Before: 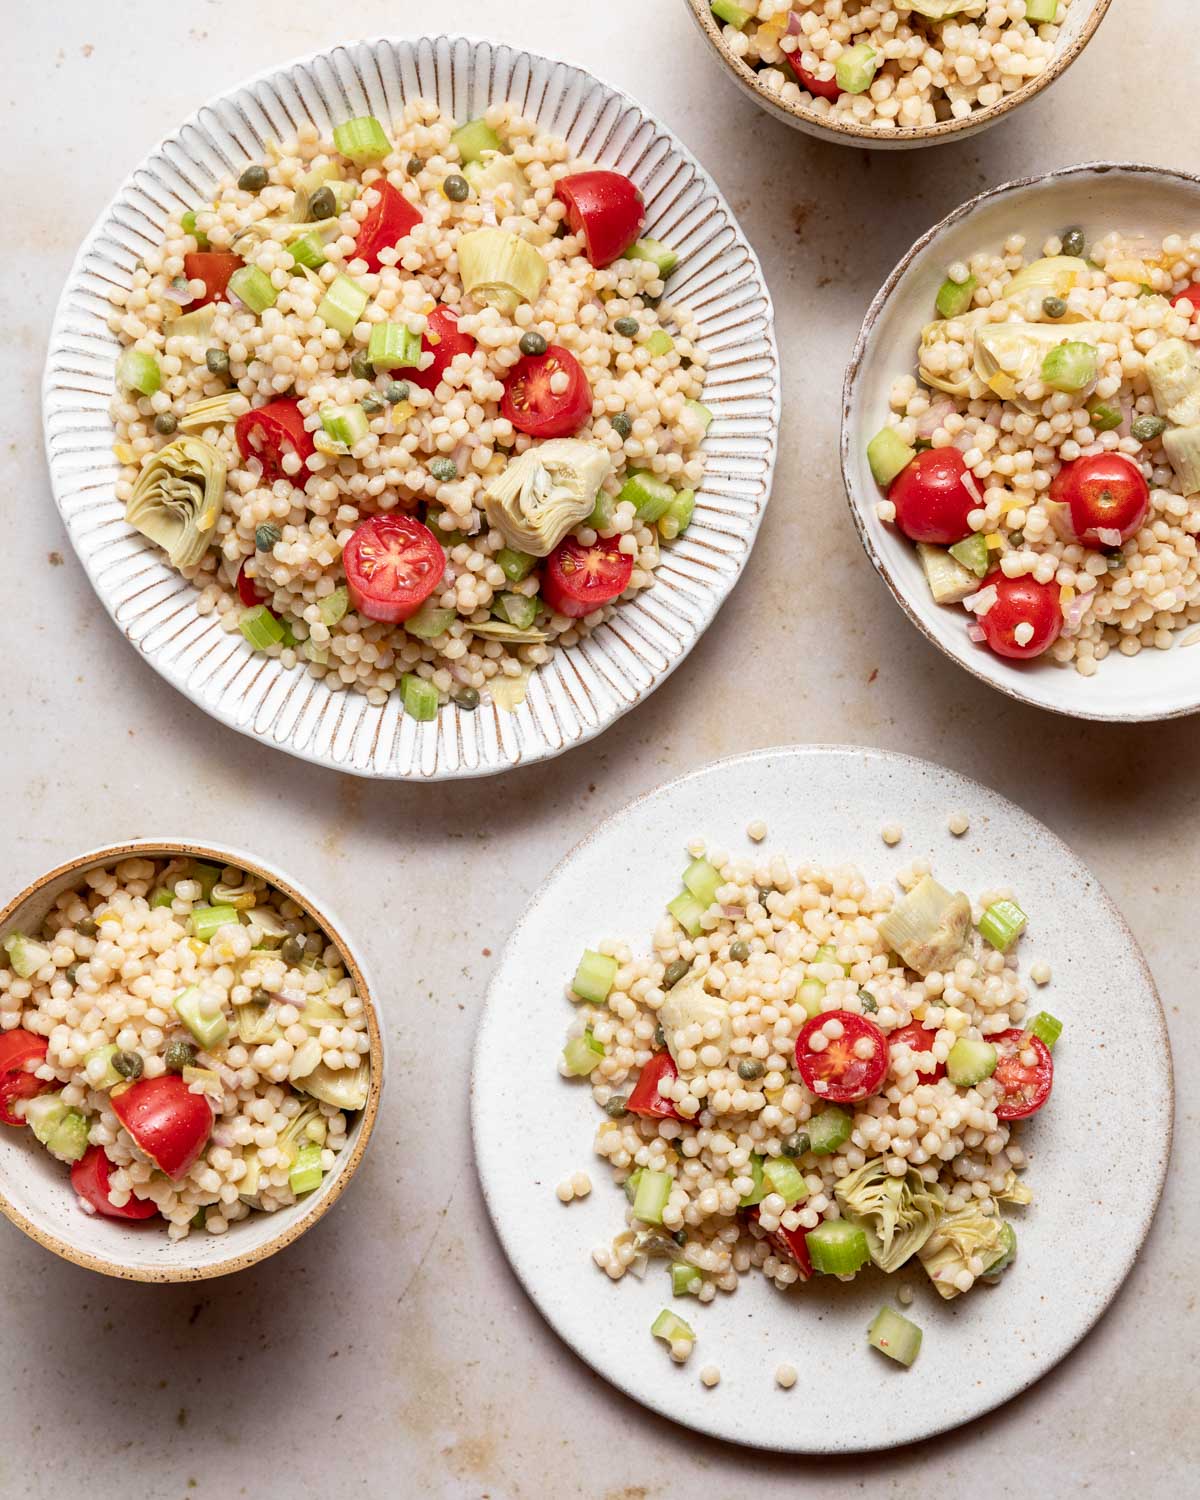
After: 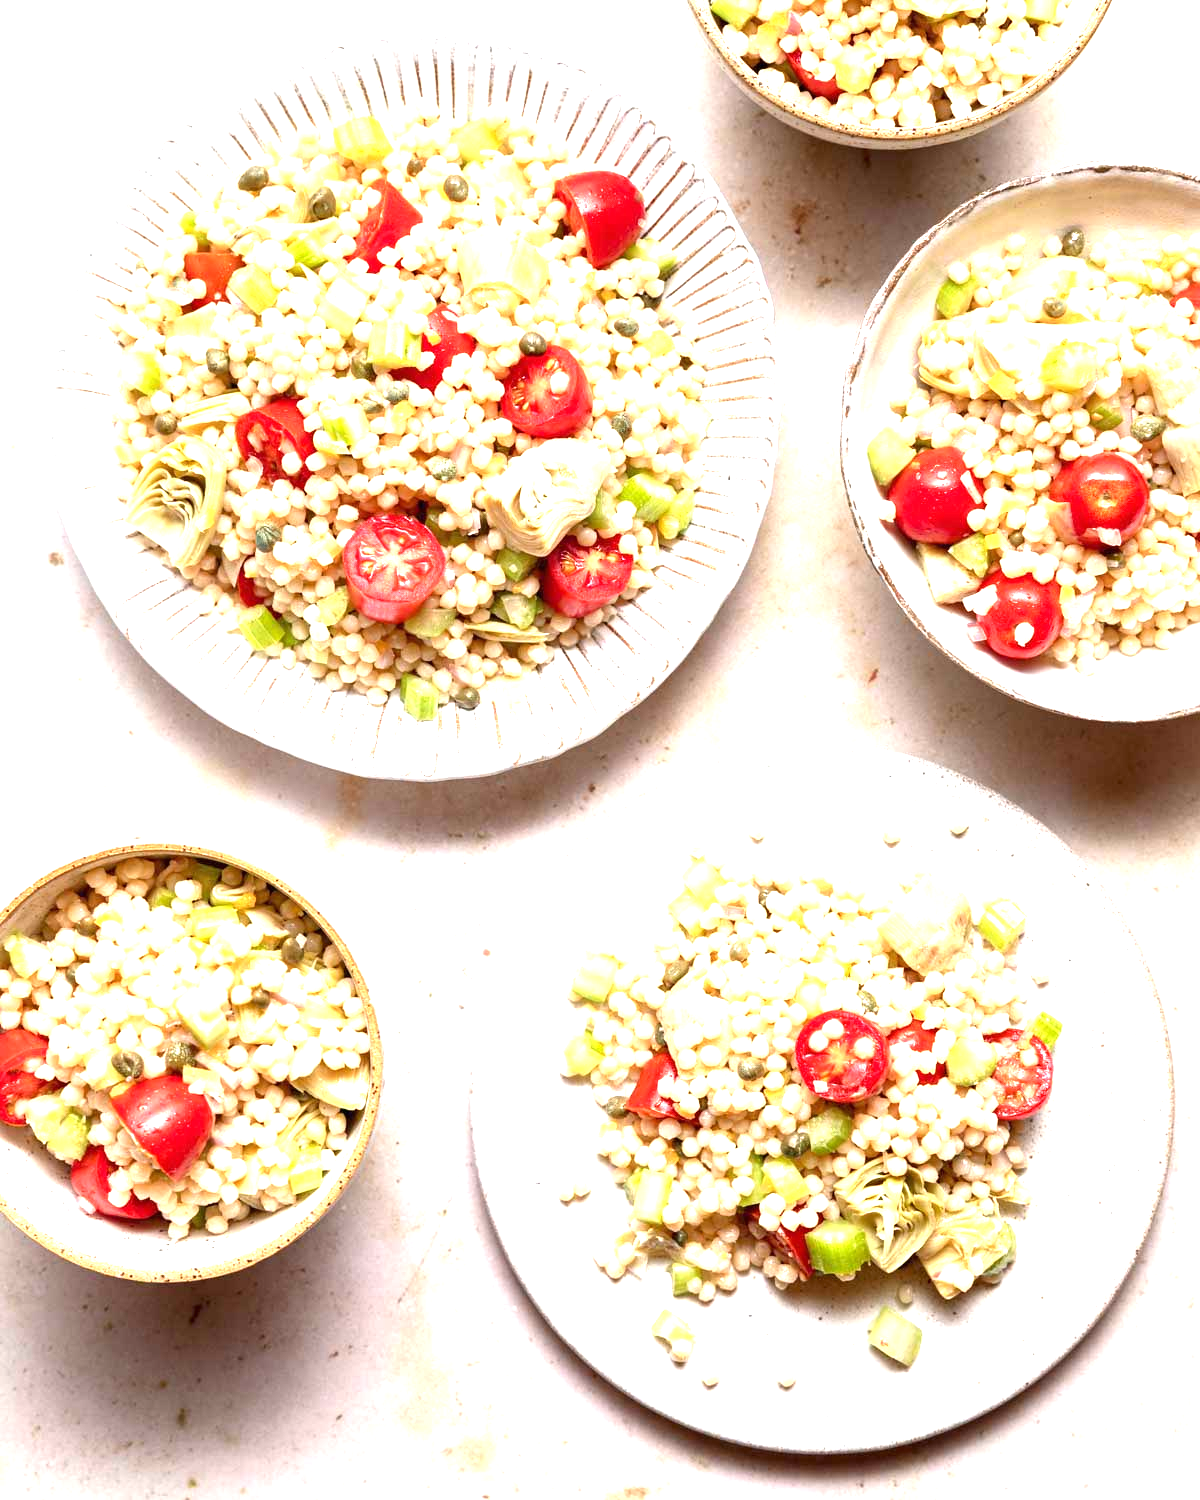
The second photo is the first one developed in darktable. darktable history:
exposure: black level correction 0, exposure 1.373 EV, compensate highlight preservation false
